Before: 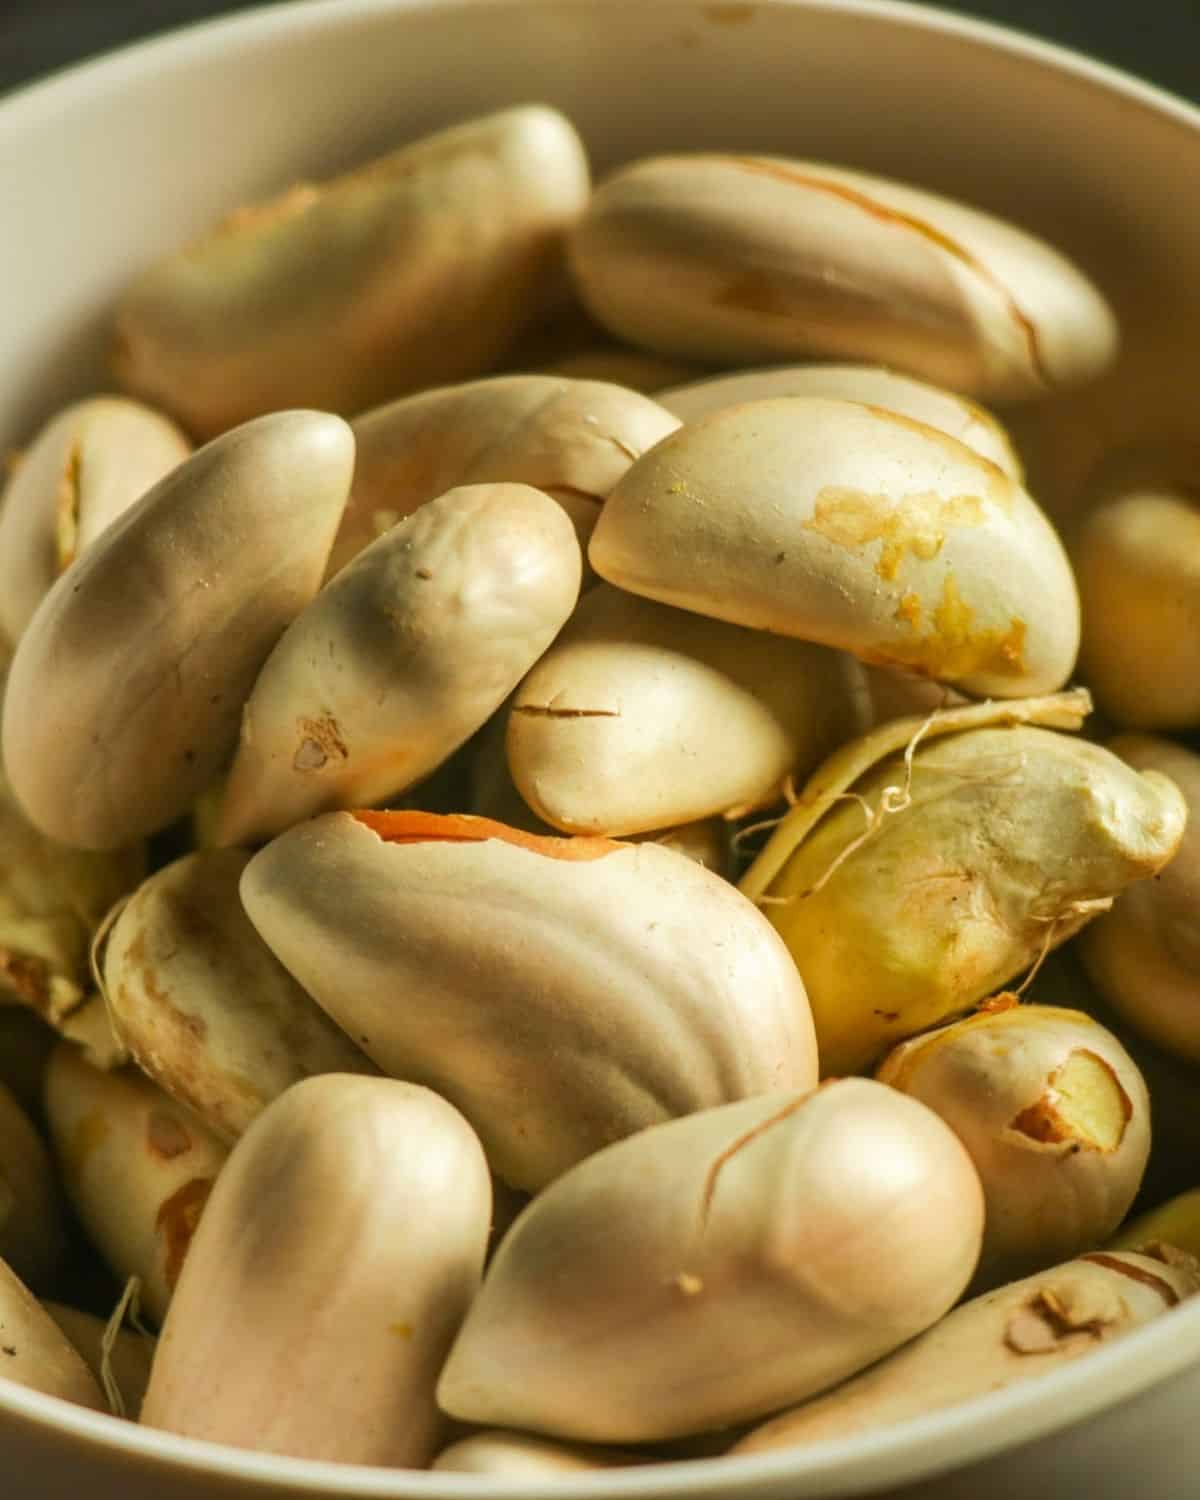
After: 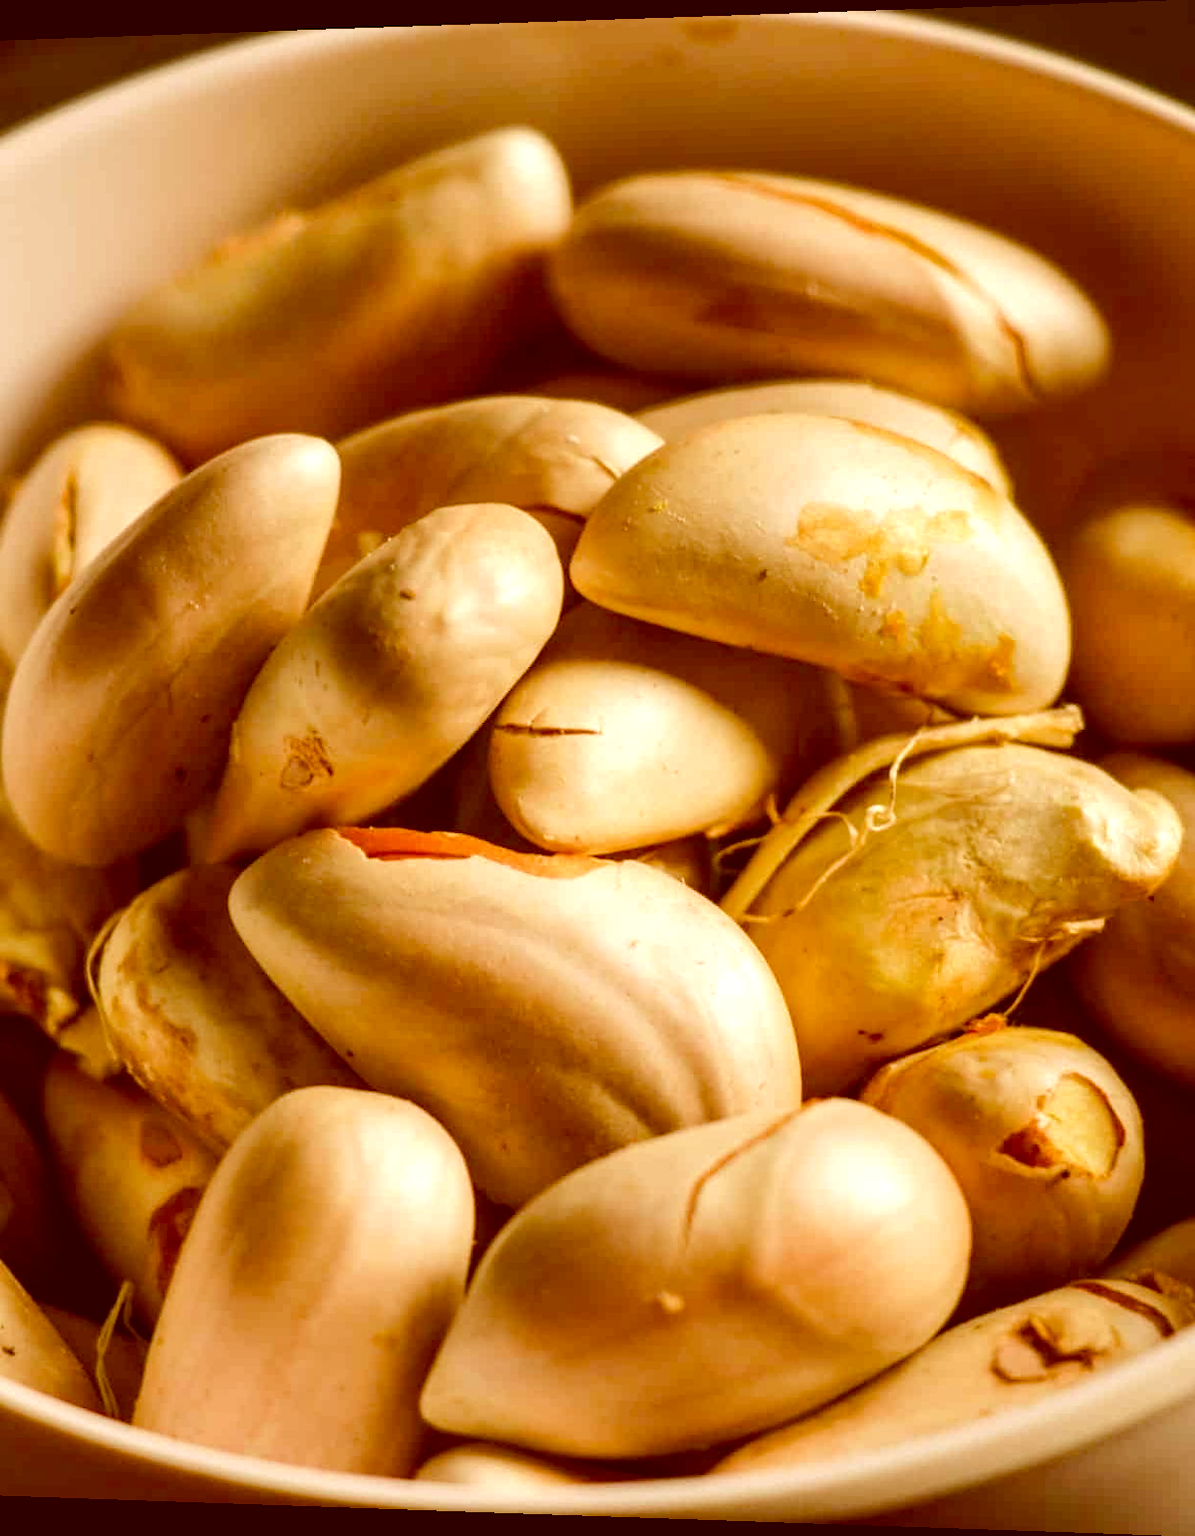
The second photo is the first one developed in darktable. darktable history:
color correction: highlights a* 9.03, highlights b* 8.71, shadows a* 40, shadows b* 40, saturation 0.8
color balance rgb: global offset › luminance -0.51%, perceptual saturation grading › global saturation 27.53%, perceptual saturation grading › highlights -25%, perceptual saturation grading › shadows 25%, perceptual brilliance grading › highlights 6.62%, perceptual brilliance grading › mid-tones 17.07%, perceptual brilliance grading › shadows -5.23%
rotate and perspective: lens shift (horizontal) -0.055, automatic cropping off
